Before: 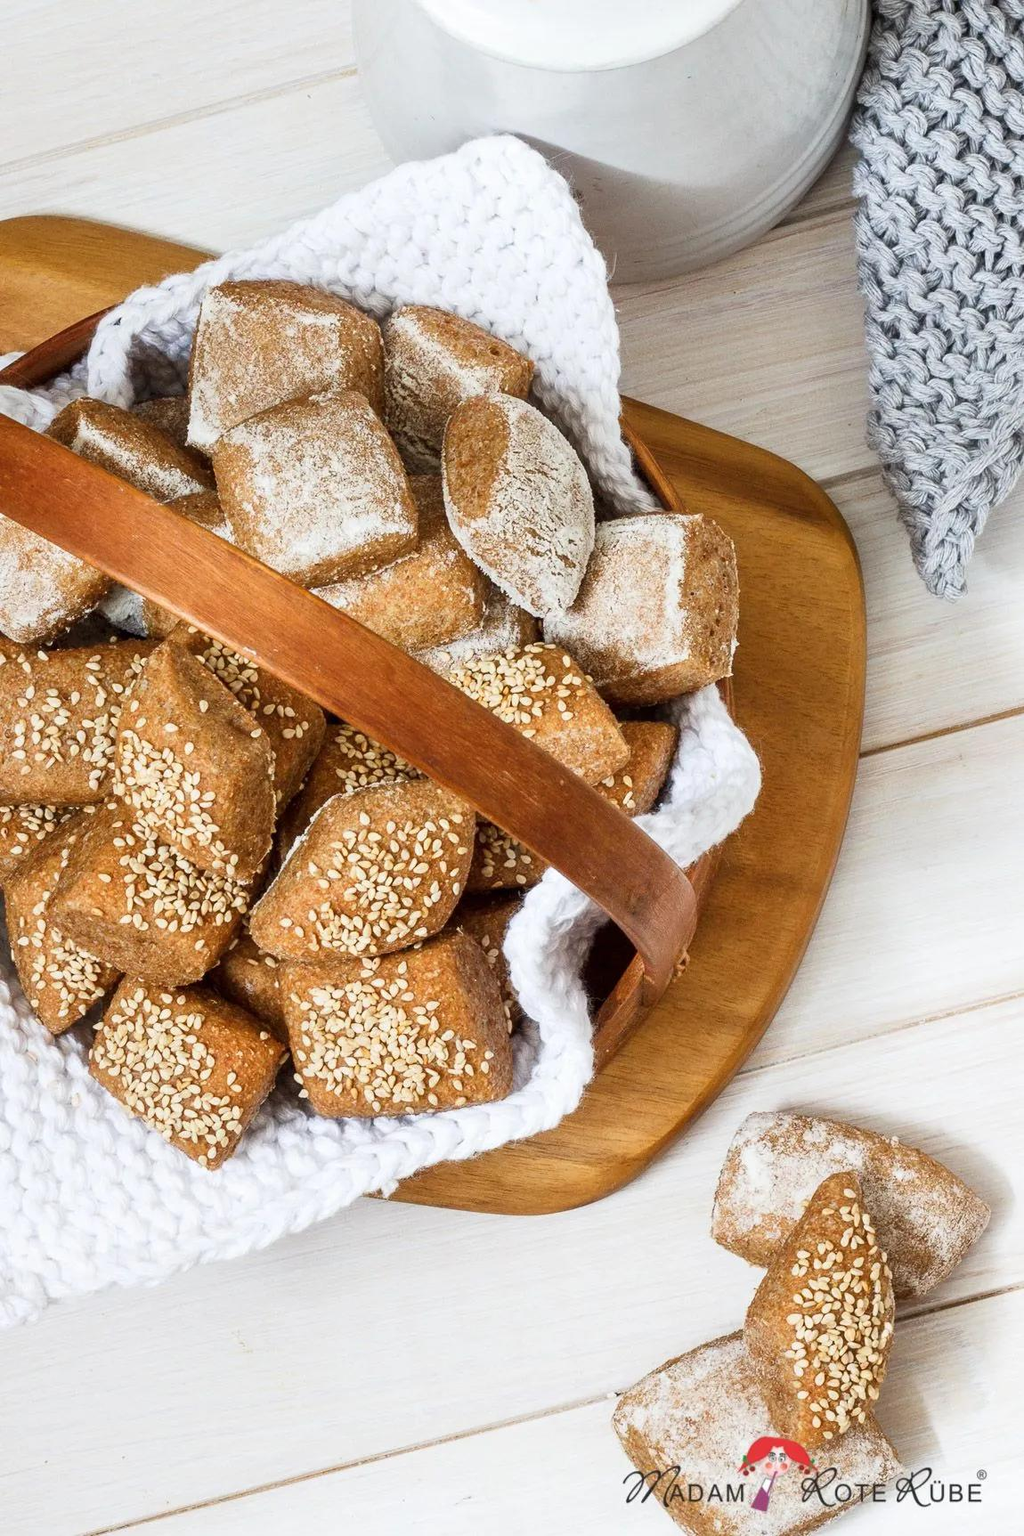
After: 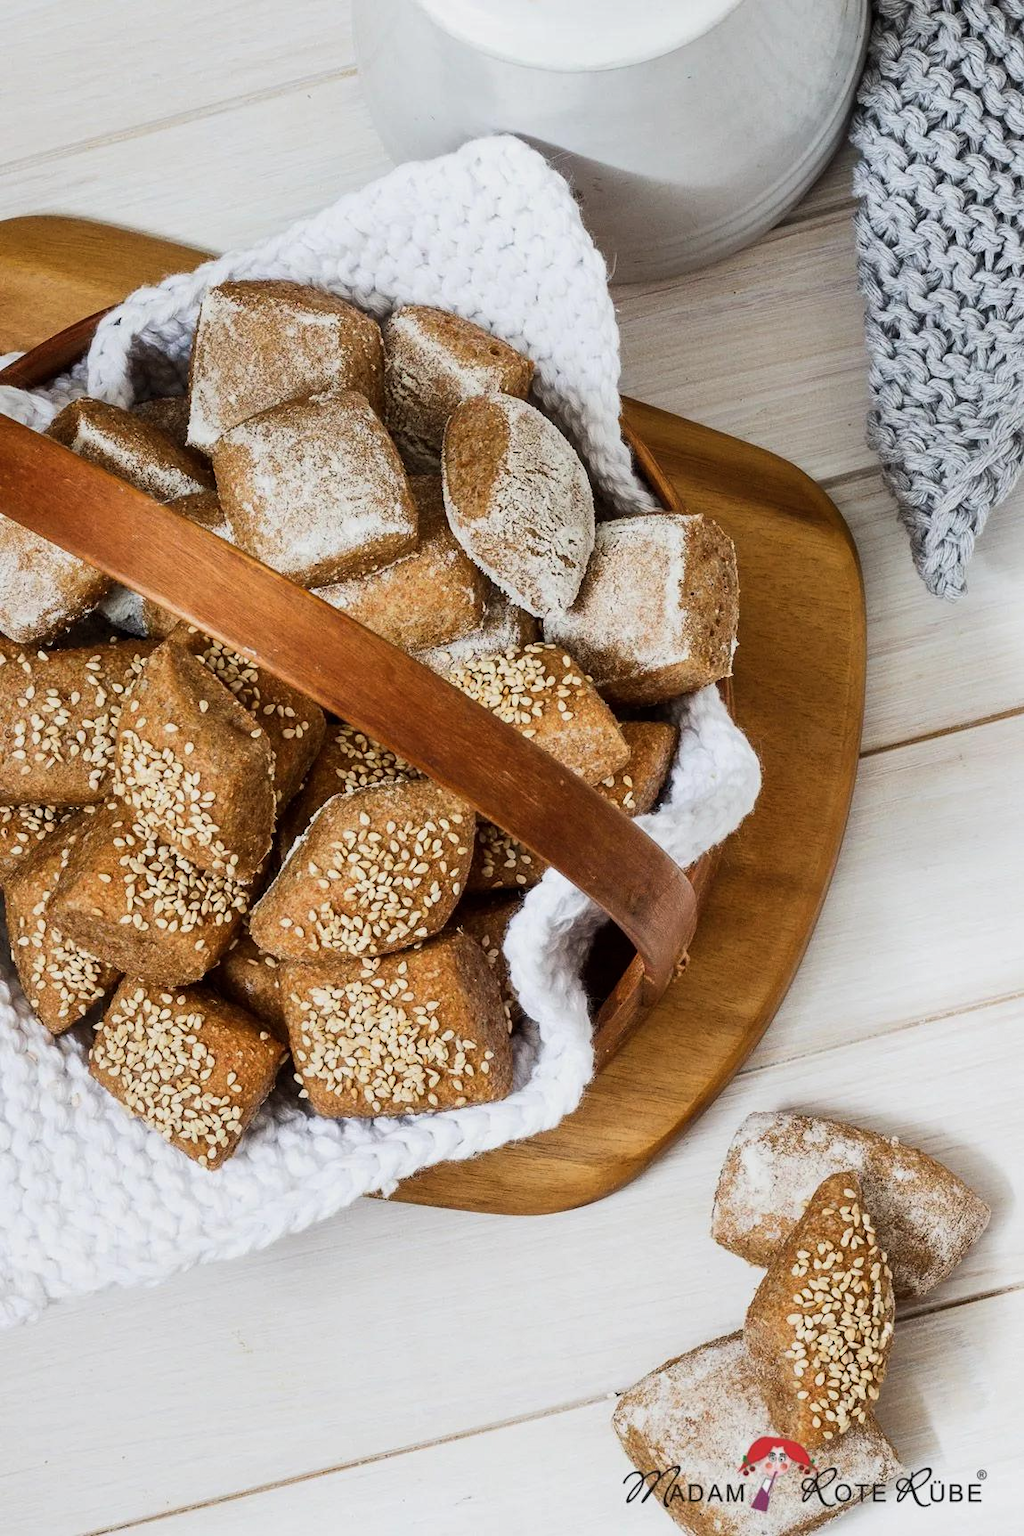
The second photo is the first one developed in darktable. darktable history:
tone equalizer: -8 EV -0.417 EV, -7 EV -0.389 EV, -6 EV -0.333 EV, -5 EV -0.222 EV, -3 EV 0.222 EV, -2 EV 0.333 EV, -1 EV 0.389 EV, +0 EV 0.417 EV, edges refinement/feathering 500, mask exposure compensation -1.57 EV, preserve details no
exposure: exposure -0.582 EV, compensate highlight preservation false
